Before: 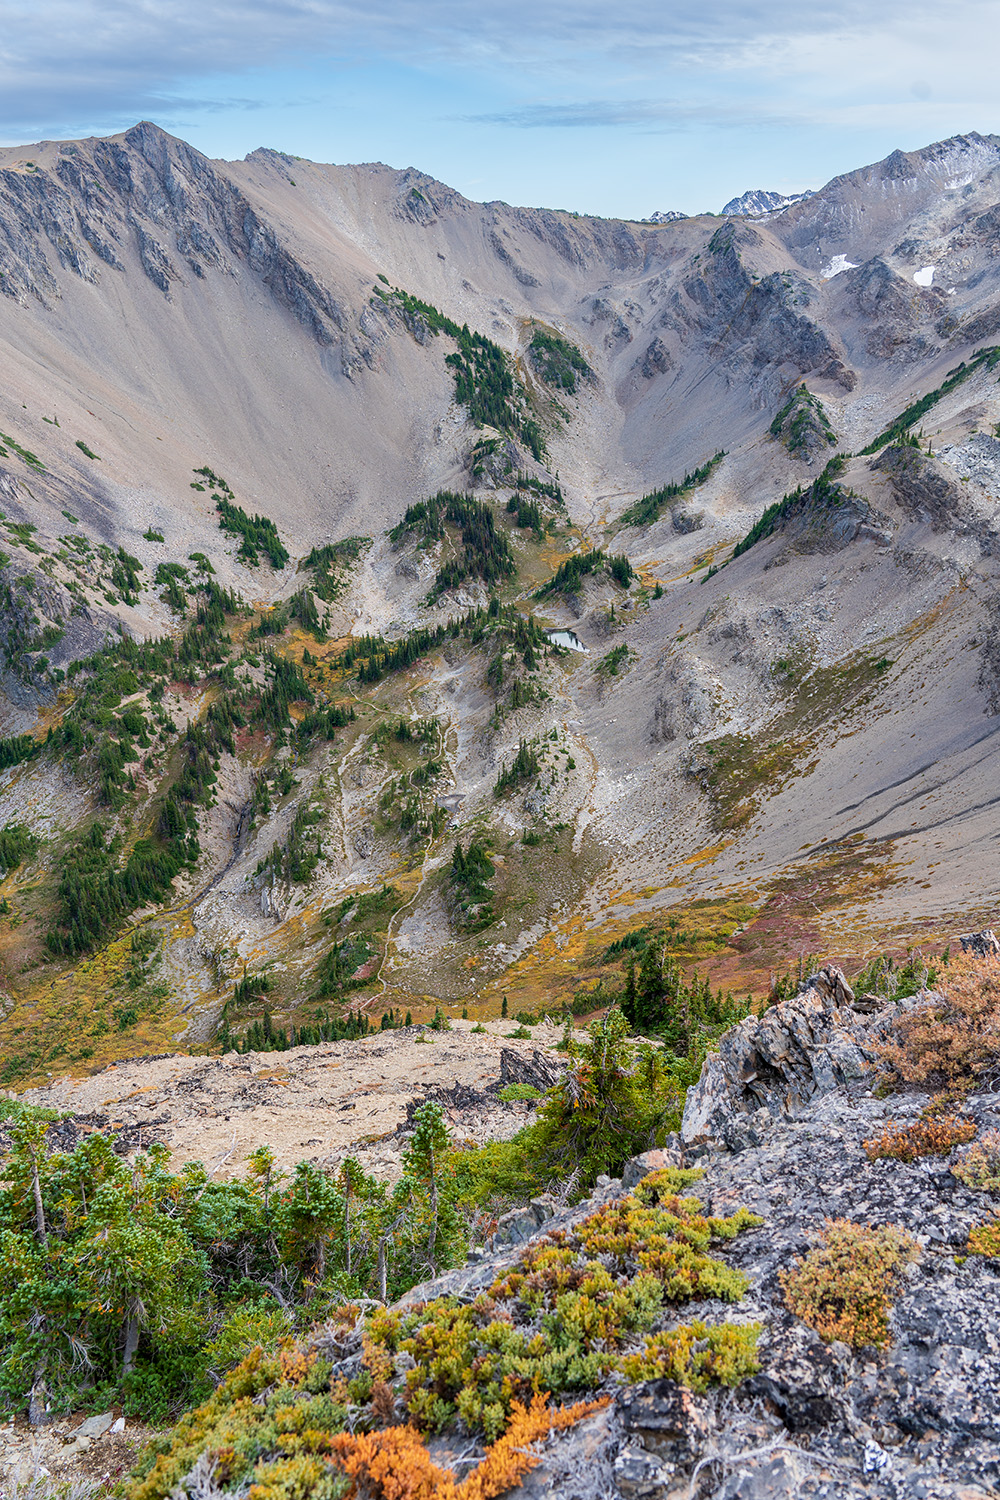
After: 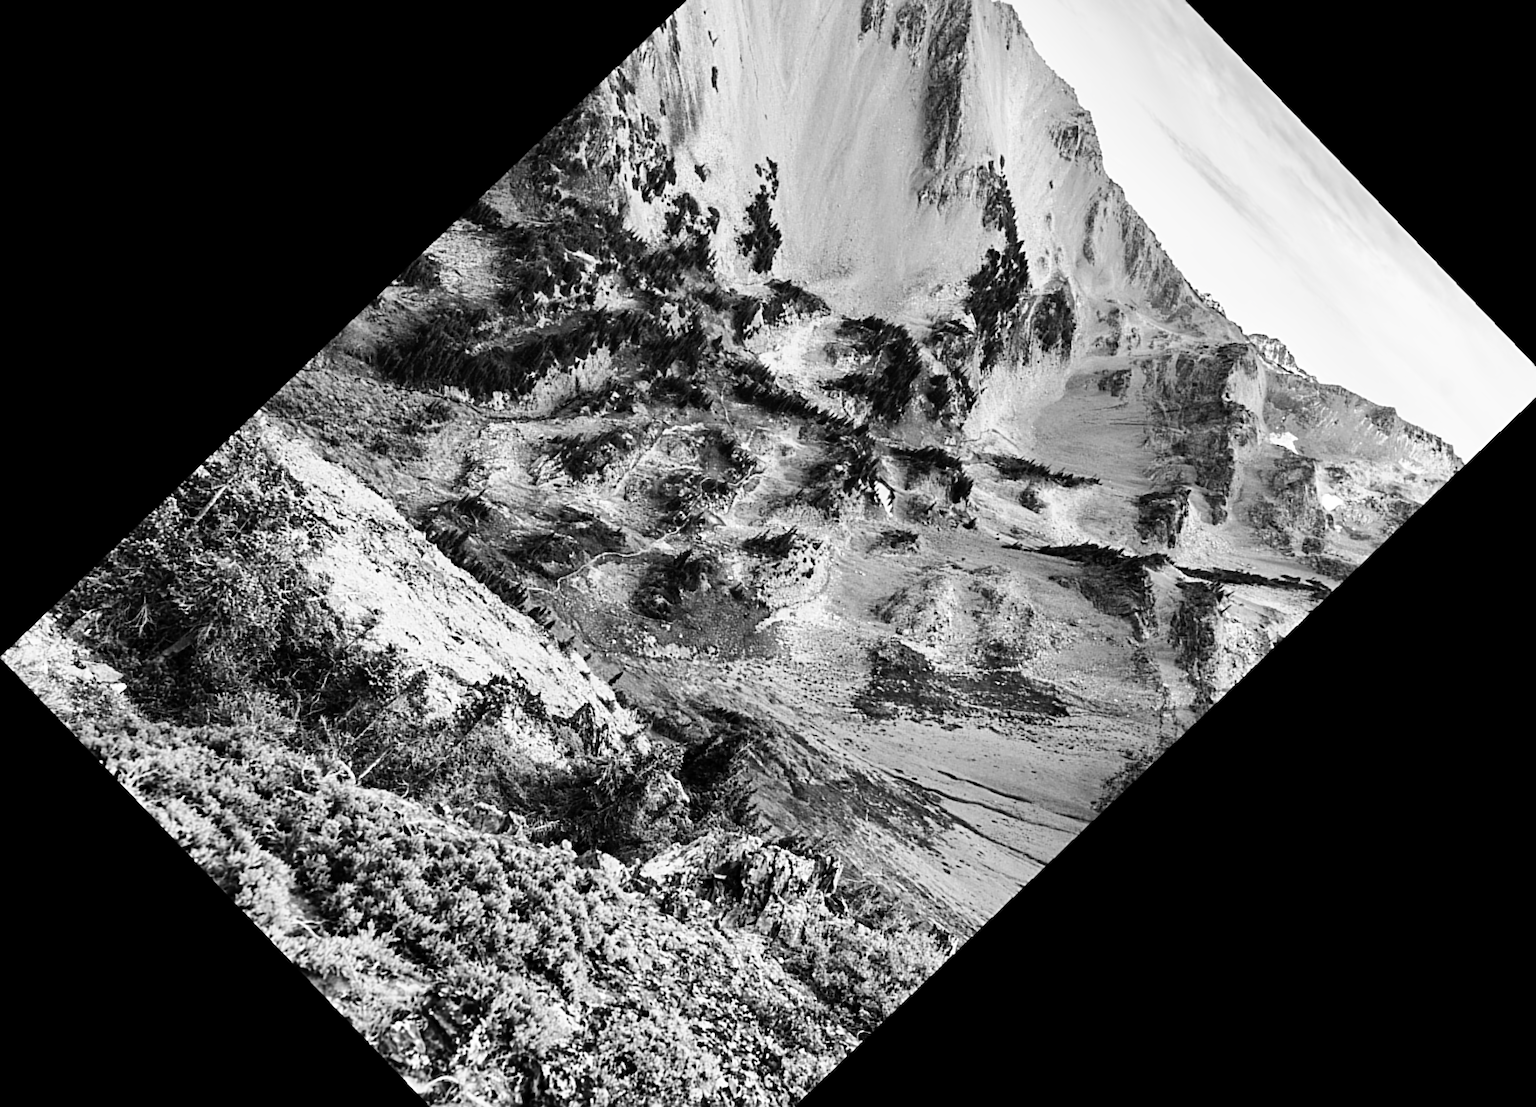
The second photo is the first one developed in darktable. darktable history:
white balance: red 1.188, blue 1.11
exposure: compensate highlight preservation false
crop and rotate: angle -46.26°, top 16.234%, right 0.912%, bottom 11.704%
shadows and highlights: shadows 20.55, highlights -20.99, soften with gaussian
color balance rgb: perceptual saturation grading › global saturation 25%, global vibrance 10%
tone curve: curves: ch0 [(0, 0) (0.003, 0.004) (0.011, 0.008) (0.025, 0.012) (0.044, 0.02) (0.069, 0.028) (0.1, 0.034) (0.136, 0.059) (0.177, 0.1) (0.224, 0.151) (0.277, 0.203) (0.335, 0.266) (0.399, 0.344) (0.468, 0.414) (0.543, 0.507) (0.623, 0.602) (0.709, 0.704) (0.801, 0.804) (0.898, 0.927) (1, 1)], preserve colors none
lowpass: radius 0.76, contrast 1.56, saturation 0, unbound 0
sharpen: on, module defaults
